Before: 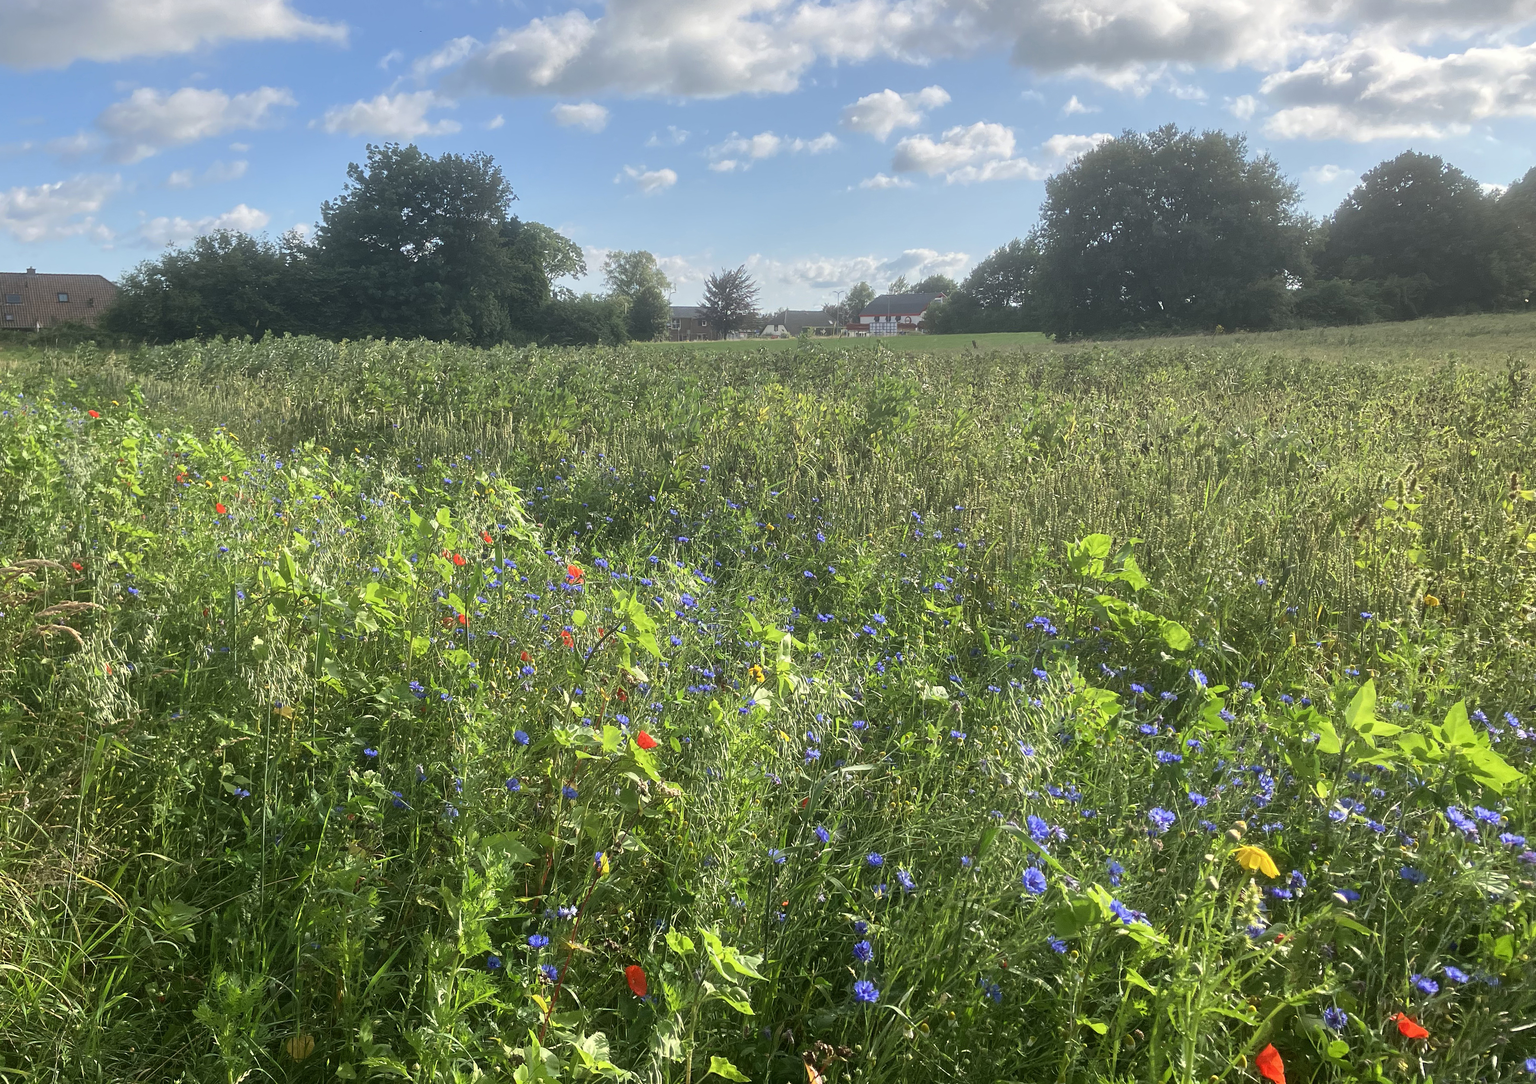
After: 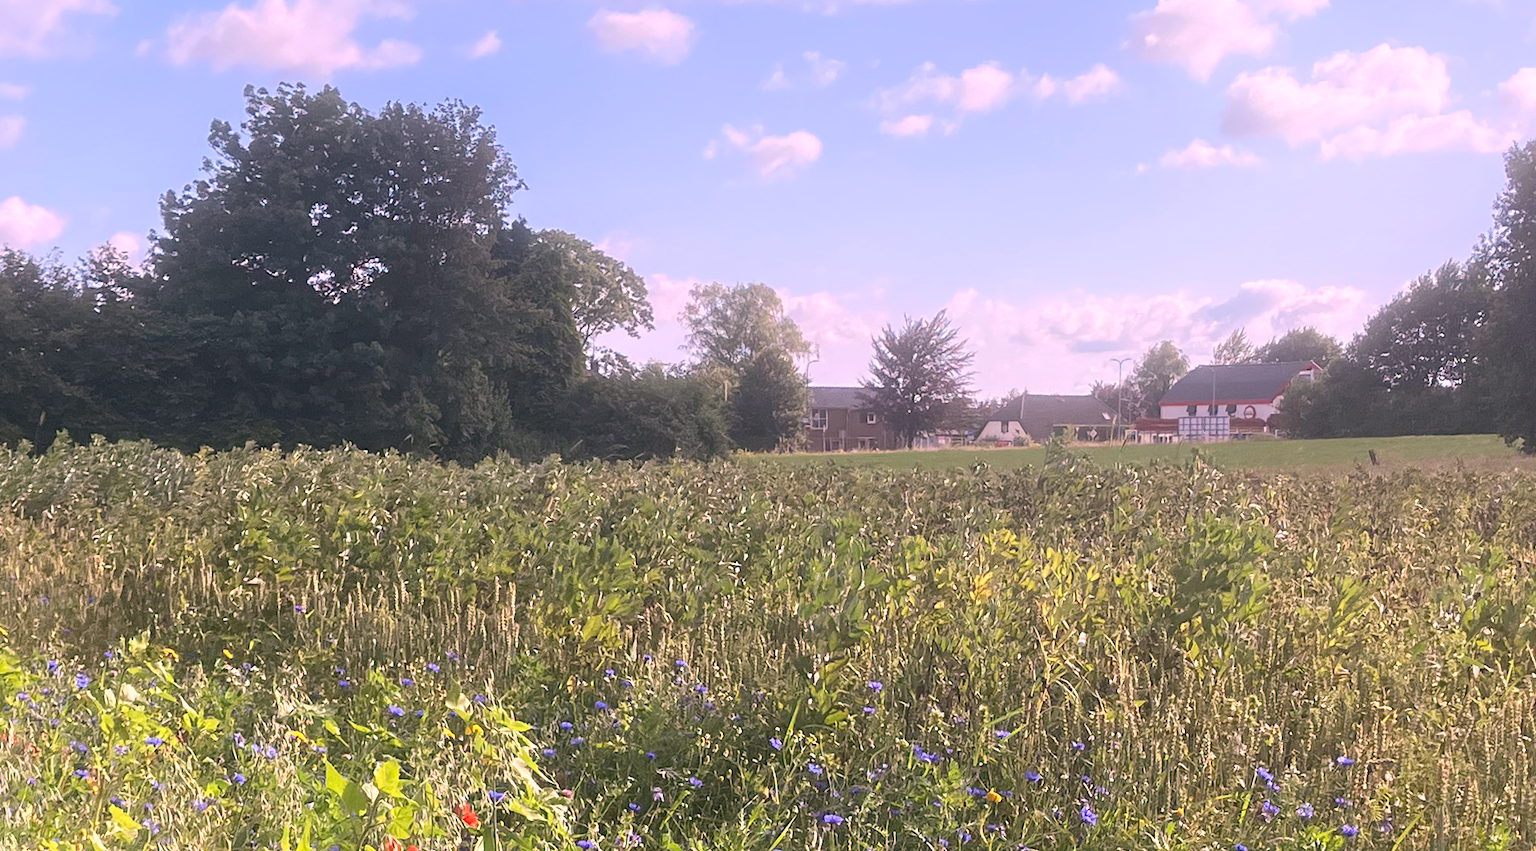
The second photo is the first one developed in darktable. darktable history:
shadows and highlights: shadows -24.28, highlights 49.77, soften with gaussian
crop: left 15.306%, top 9.065%, right 30.789%, bottom 48.638%
white balance: red 1.188, blue 1.11
